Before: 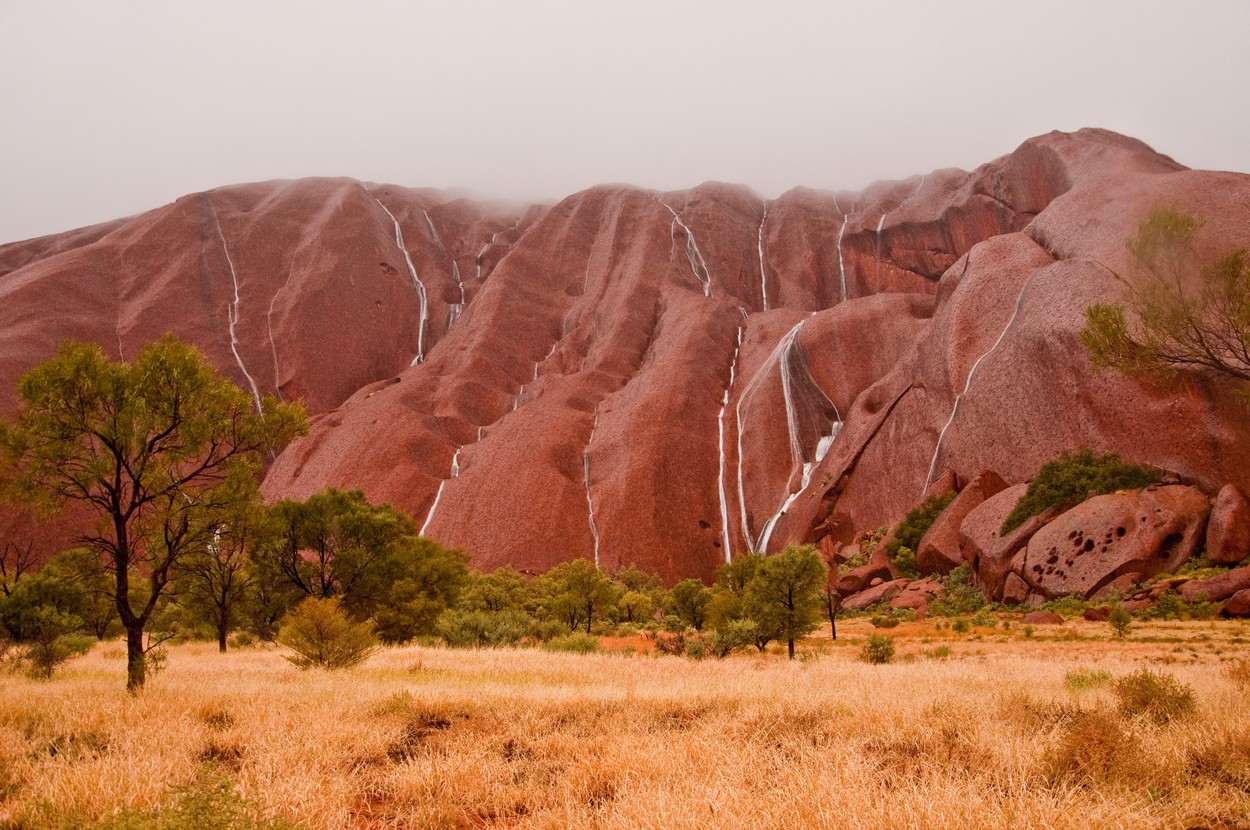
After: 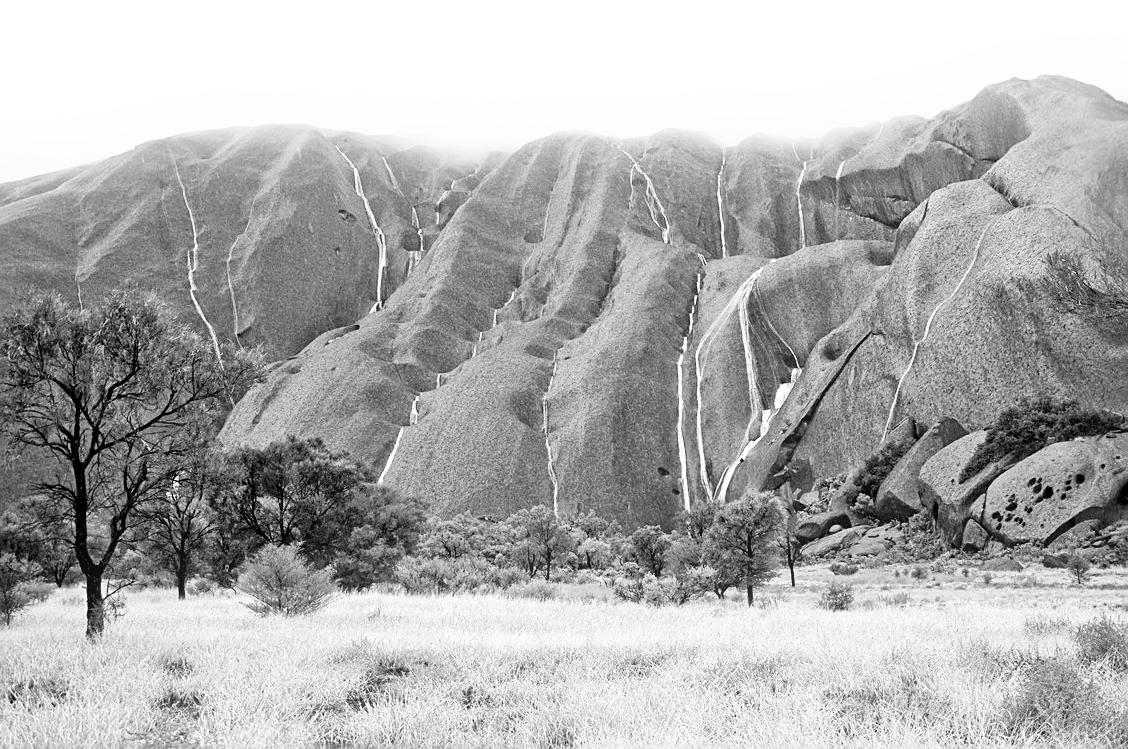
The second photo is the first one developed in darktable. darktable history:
monochrome: a 2.21, b -1.33, size 2.2
white balance: red 0.986, blue 1.01
bloom: size 9%, threshold 100%, strength 7%
crop: left 3.305%, top 6.436%, right 6.389%, bottom 3.258%
sharpen: on, module defaults
local contrast: mode bilateral grid, contrast 25, coarseness 50, detail 123%, midtone range 0.2
filmic rgb: black relative exposure -5 EV, white relative exposure 3.5 EV, hardness 3.19, contrast 1.2, highlights saturation mix -50%
exposure: black level correction 0, exposure 1.2 EV, compensate highlight preservation false
